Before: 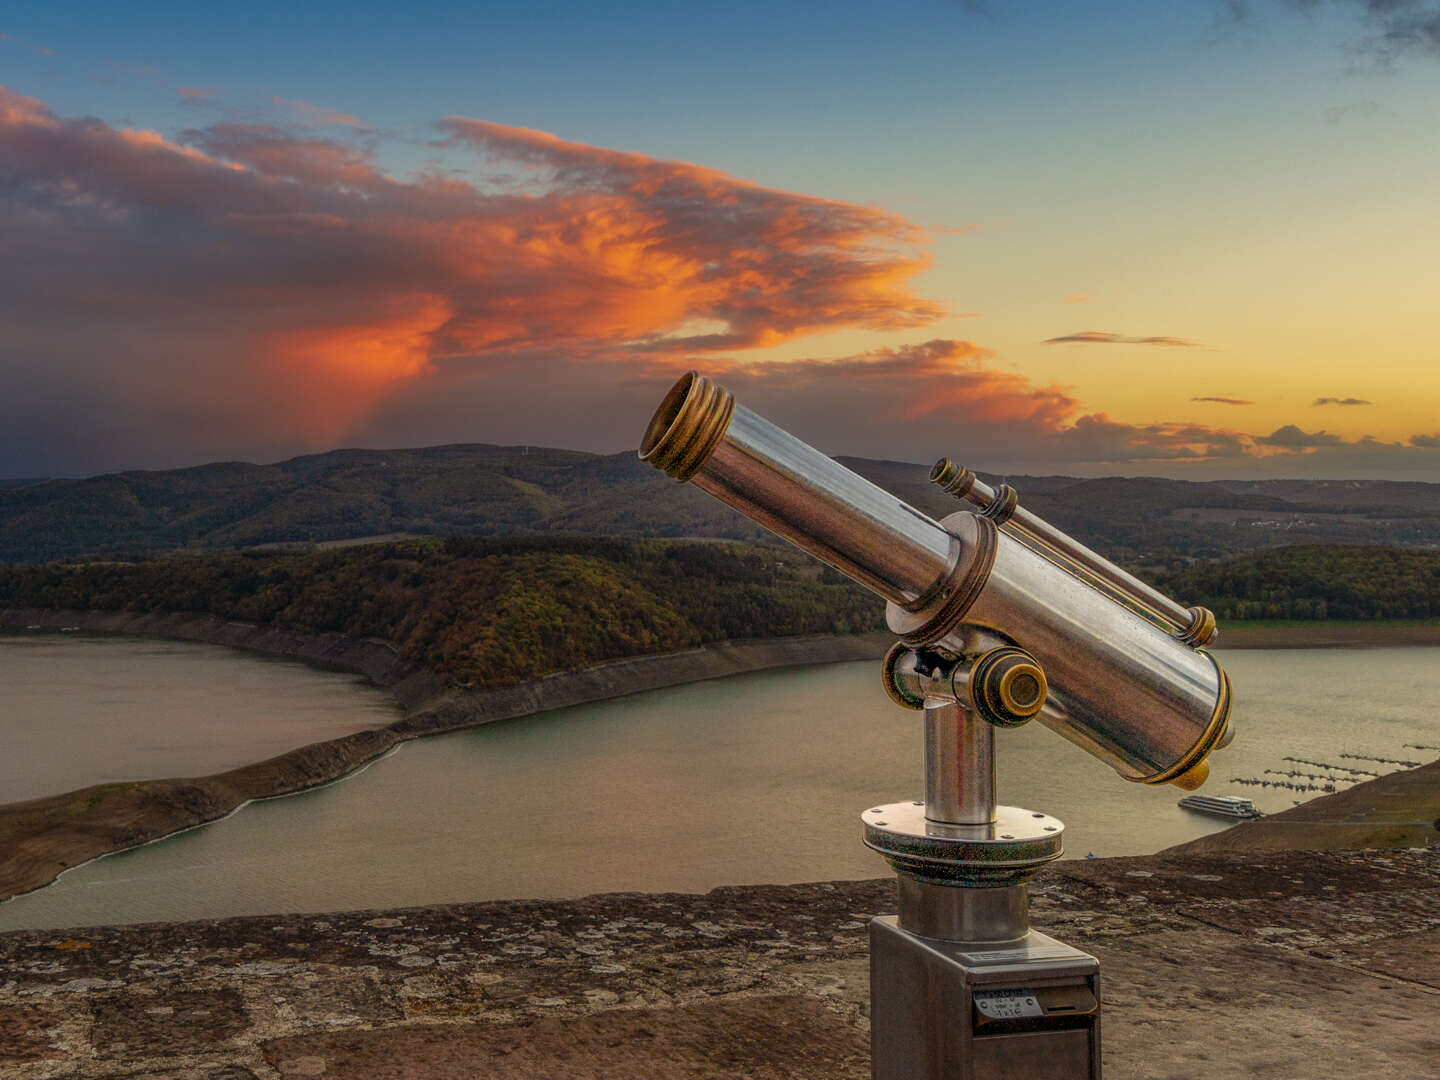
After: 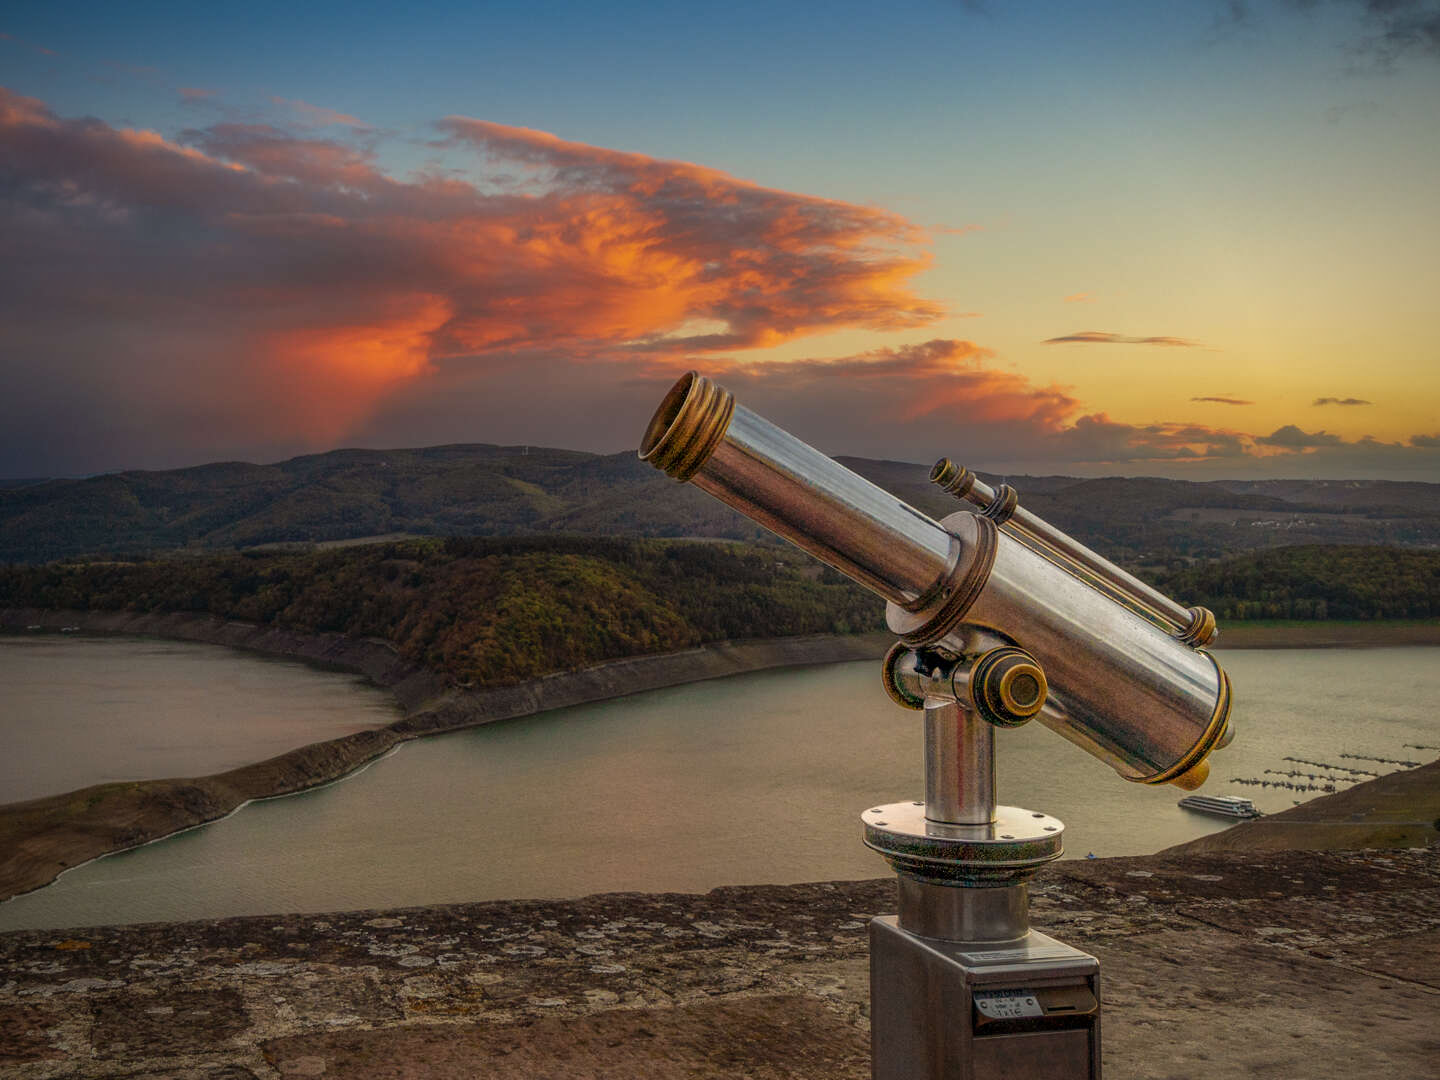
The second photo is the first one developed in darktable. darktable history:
vignetting: brightness -0.64, saturation -0.014
